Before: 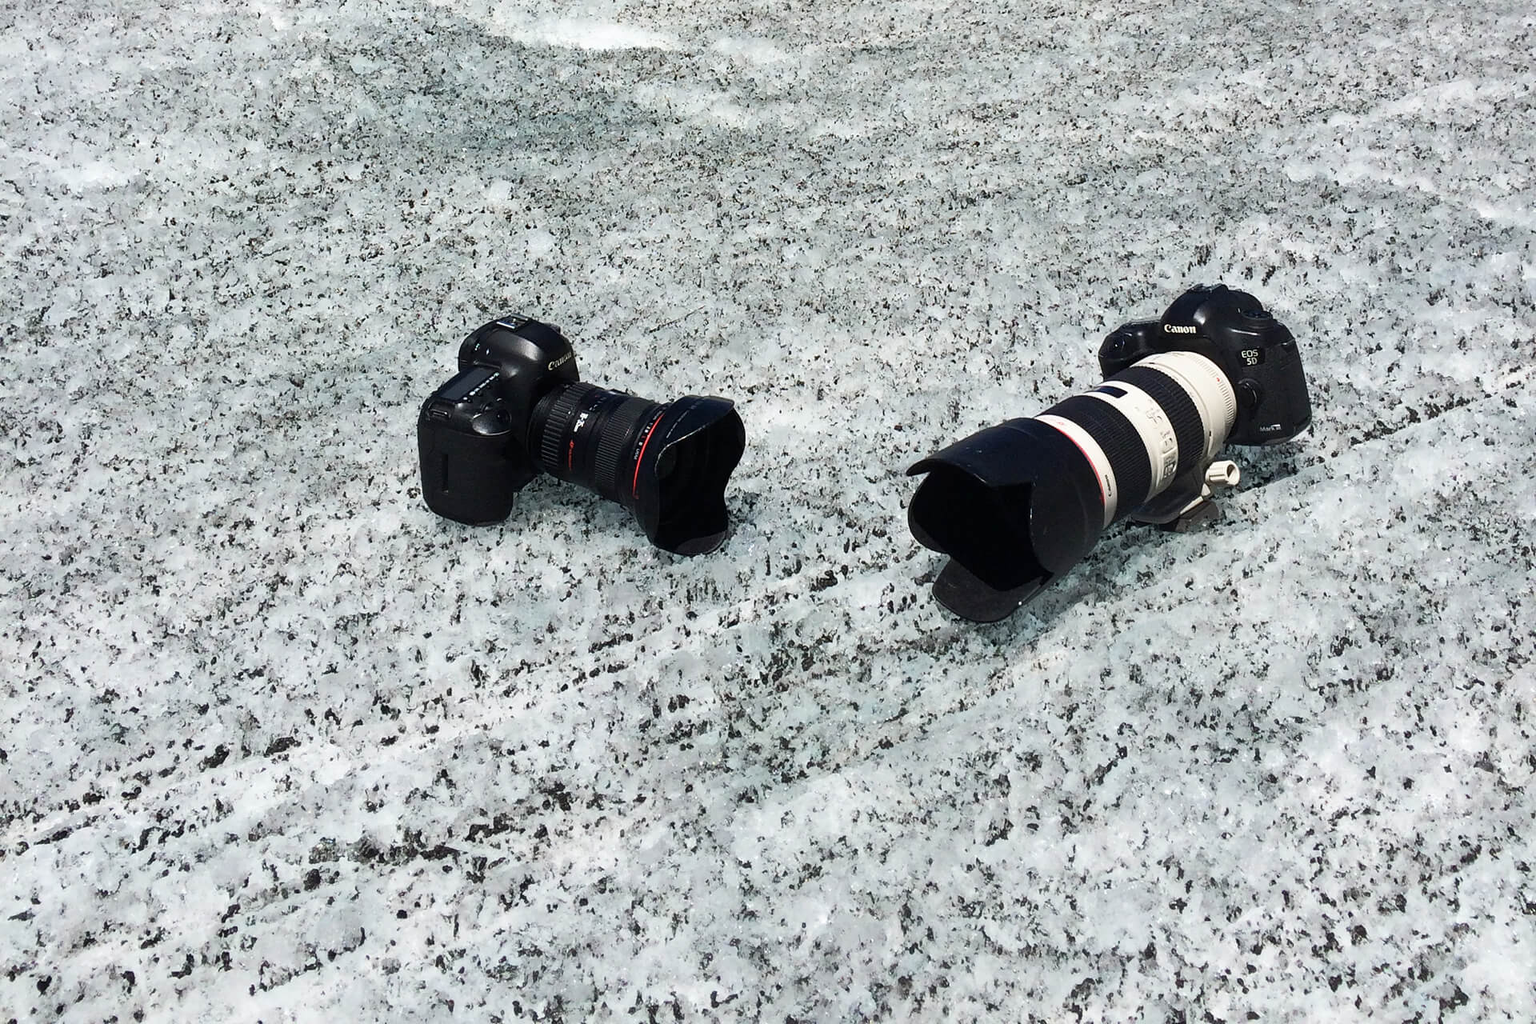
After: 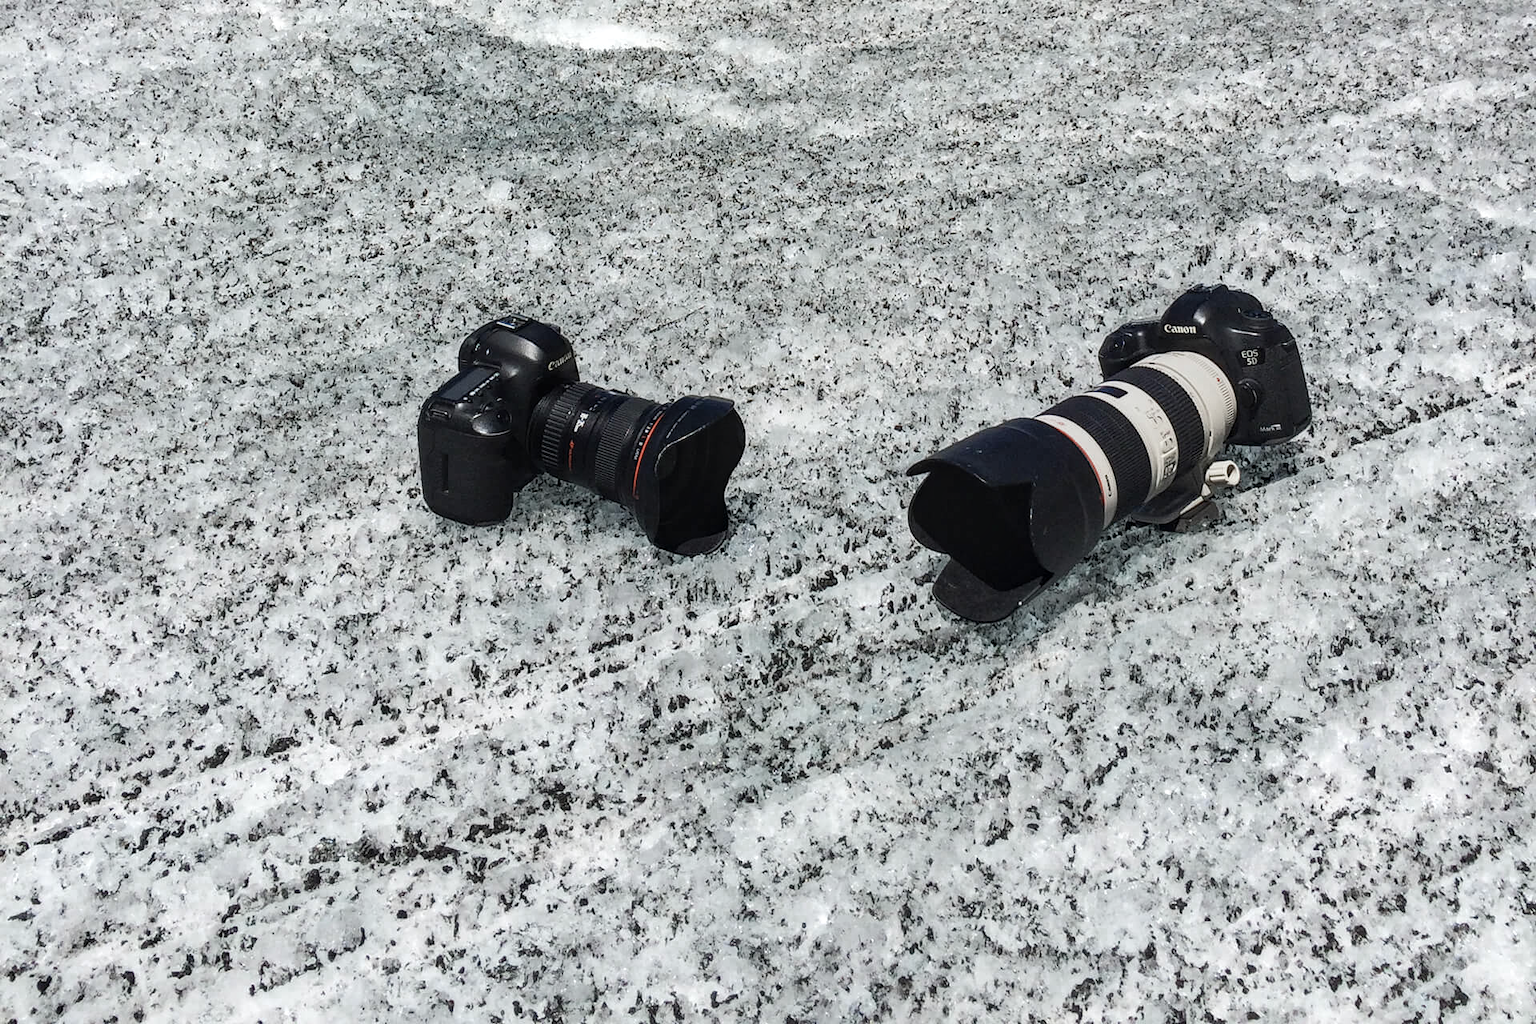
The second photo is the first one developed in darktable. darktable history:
color zones: curves: ch0 [(0, 0.5) (0.125, 0.4) (0.25, 0.5) (0.375, 0.4) (0.5, 0.4) (0.625, 0.6) (0.75, 0.6) (0.875, 0.5)]; ch1 [(0, 0.35) (0.125, 0.45) (0.25, 0.35) (0.375, 0.35) (0.5, 0.35) (0.625, 0.35) (0.75, 0.45) (0.875, 0.35)]; ch2 [(0, 0.6) (0.125, 0.5) (0.25, 0.5) (0.375, 0.6) (0.5, 0.6) (0.625, 0.5) (0.75, 0.5) (0.875, 0.5)]
local contrast: highlights 25%, detail 130%
